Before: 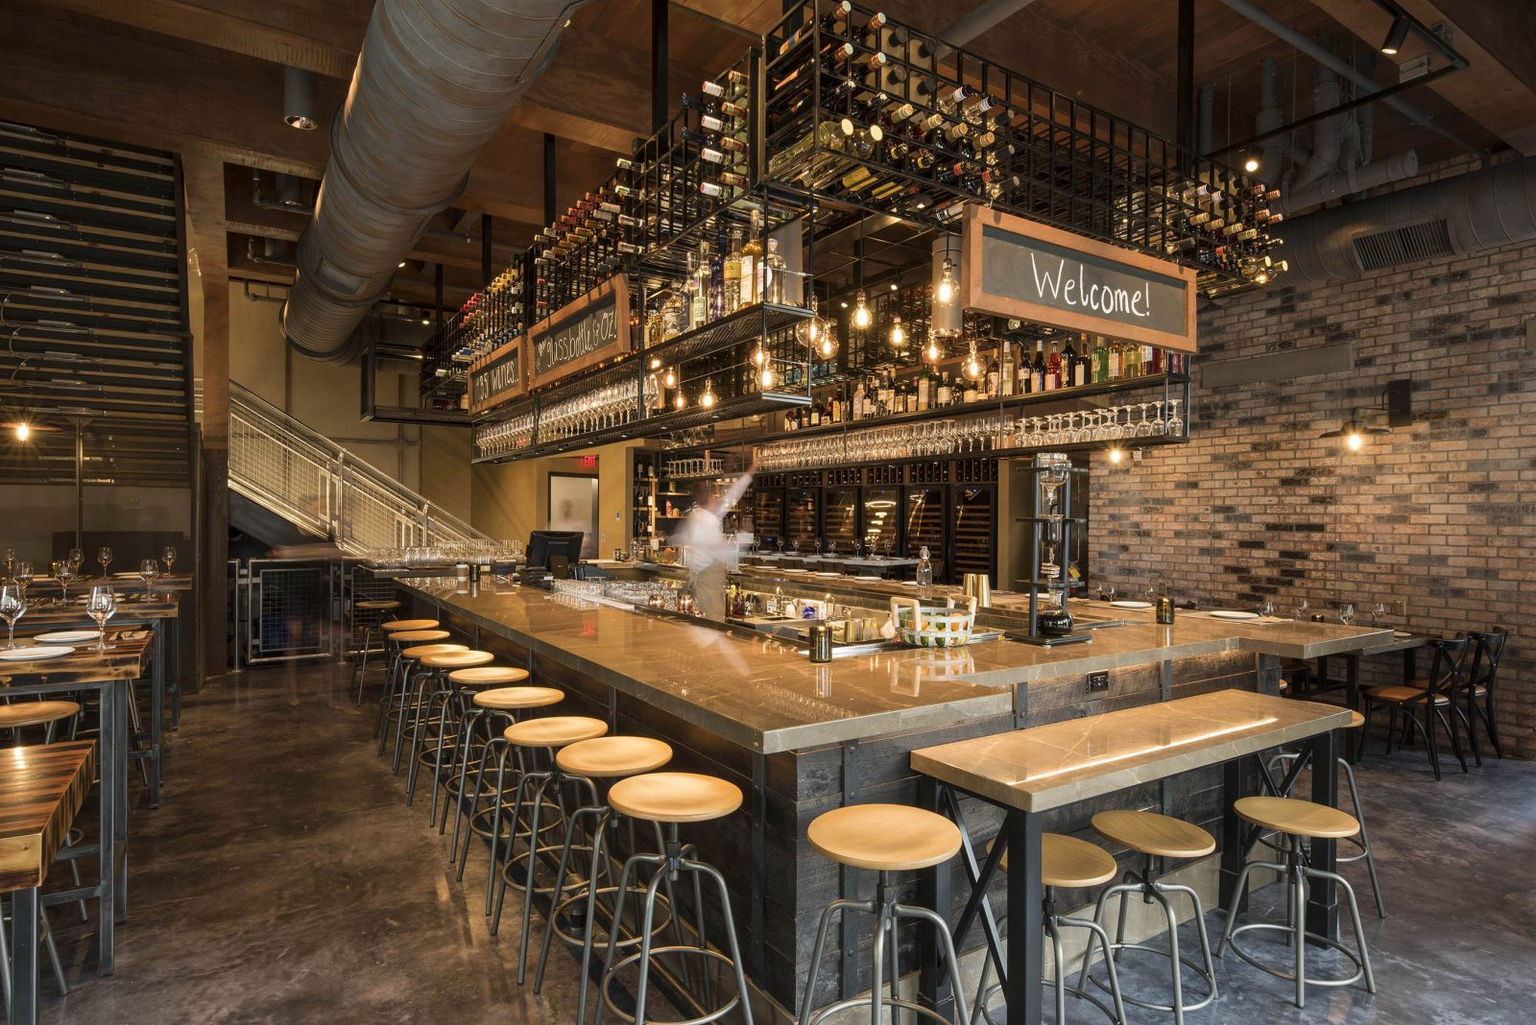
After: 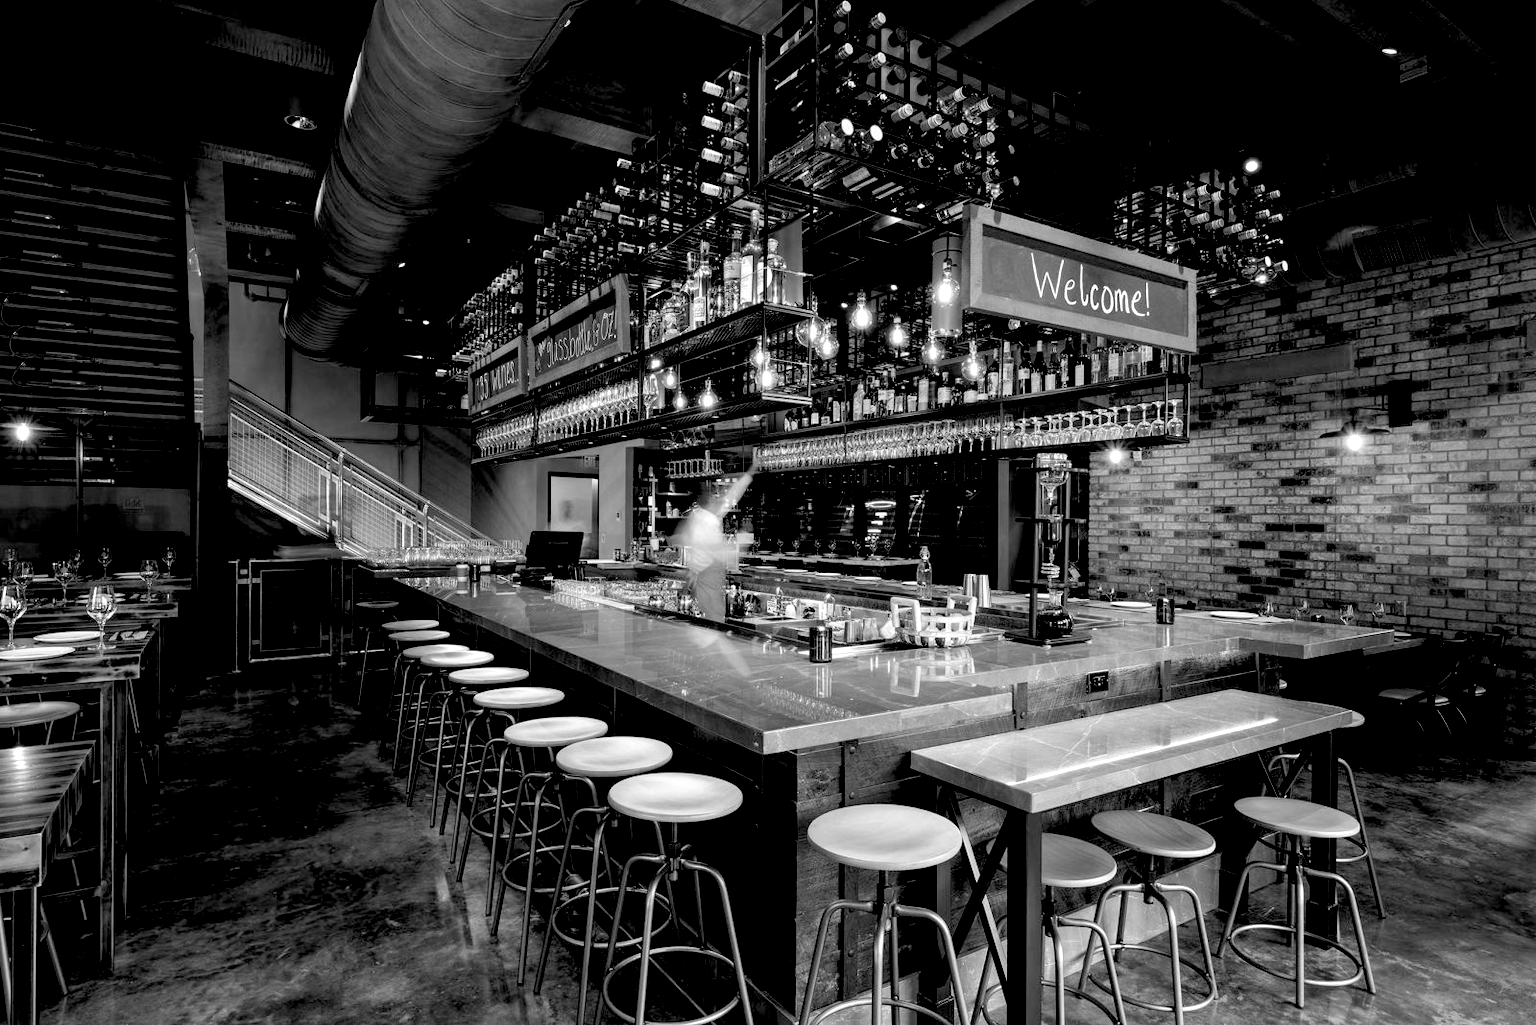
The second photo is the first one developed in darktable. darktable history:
exposure: black level correction 0.04, exposure 0.5 EV, compensate highlight preservation false
monochrome: size 1
